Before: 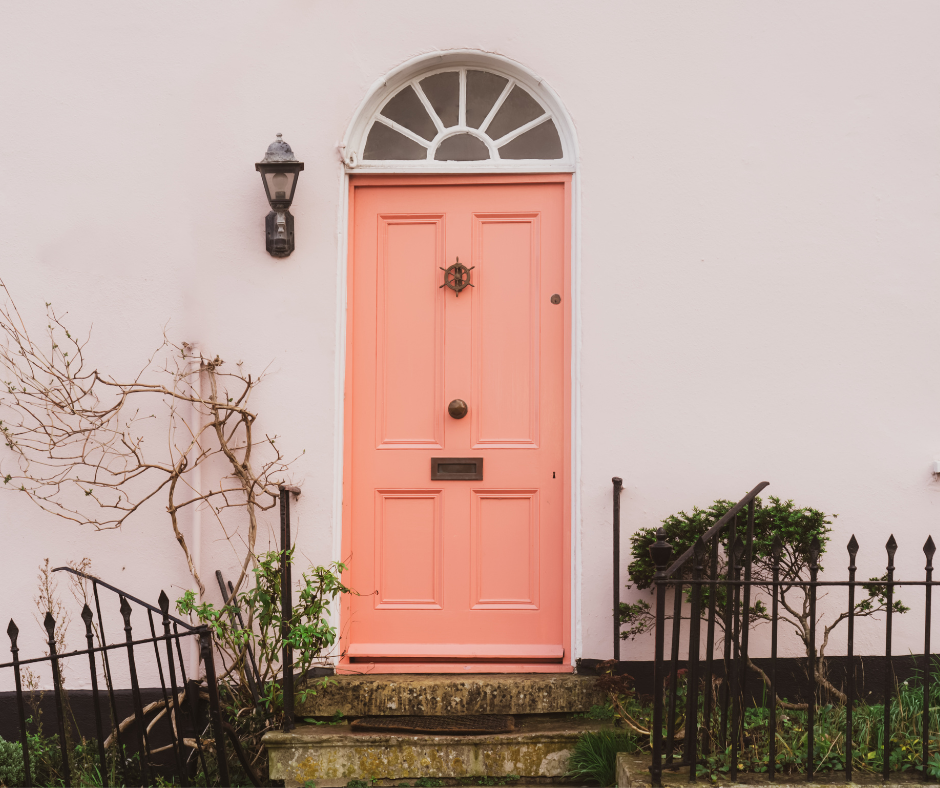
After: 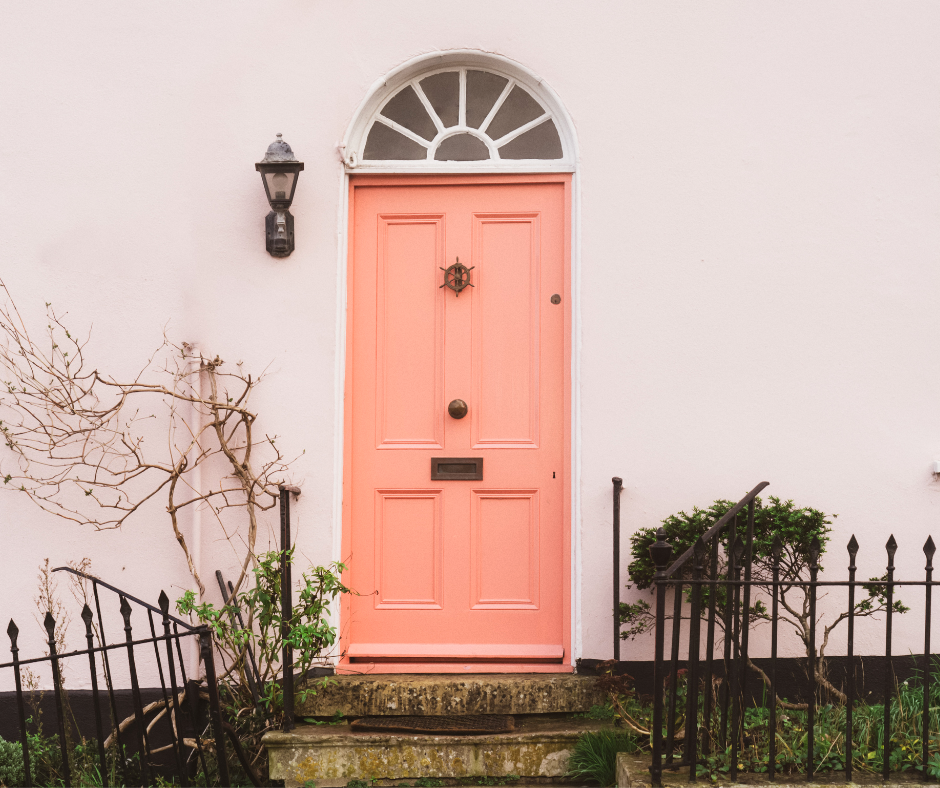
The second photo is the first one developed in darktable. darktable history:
exposure: exposure 0.207 EV, compensate highlight preservation false
grain: coarseness 0.09 ISO, strength 10%
